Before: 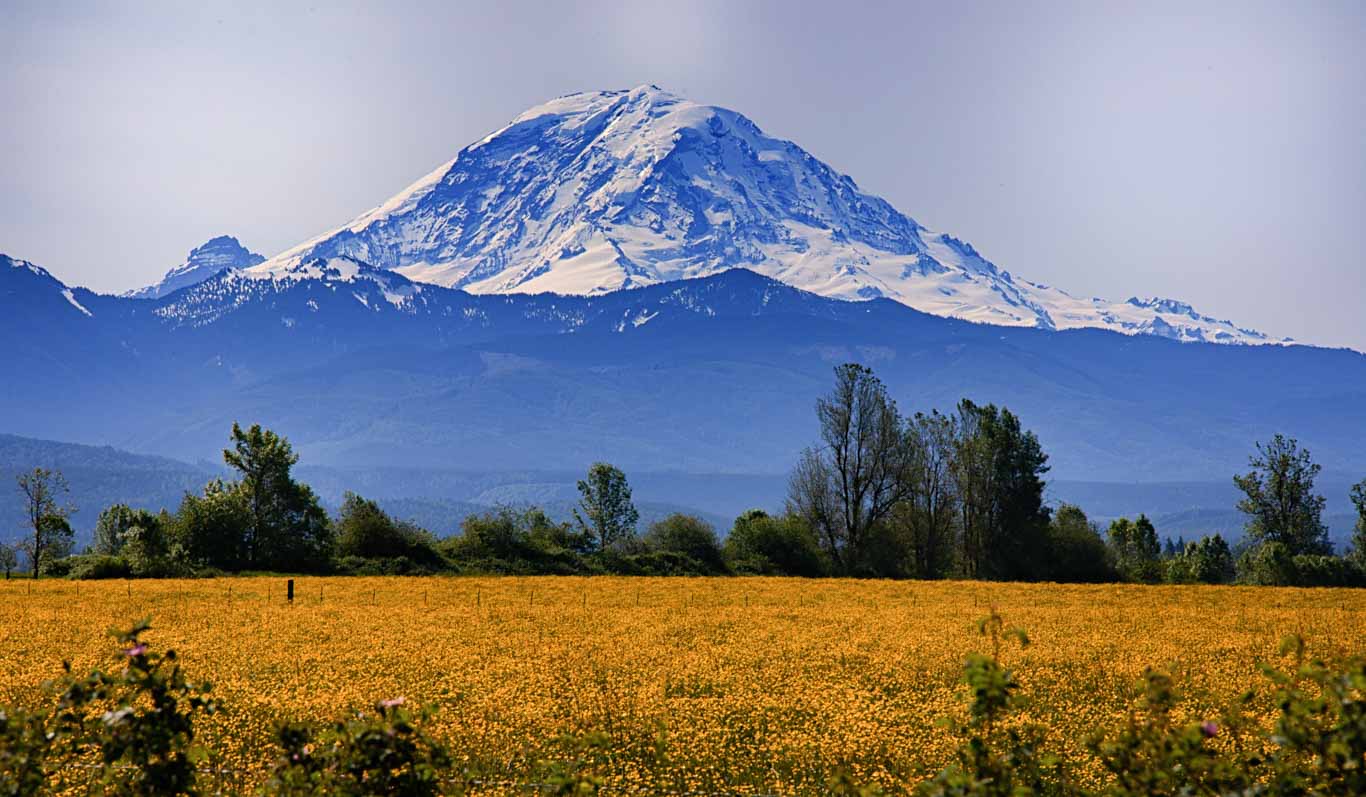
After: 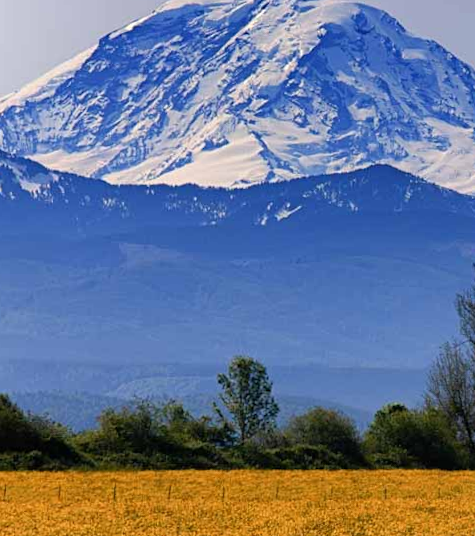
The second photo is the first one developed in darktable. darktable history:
crop and rotate: left 29.476%, top 10.214%, right 35.32%, bottom 17.333%
rotate and perspective: rotation 0.679°, lens shift (horizontal) 0.136, crop left 0.009, crop right 0.991, crop top 0.078, crop bottom 0.95
